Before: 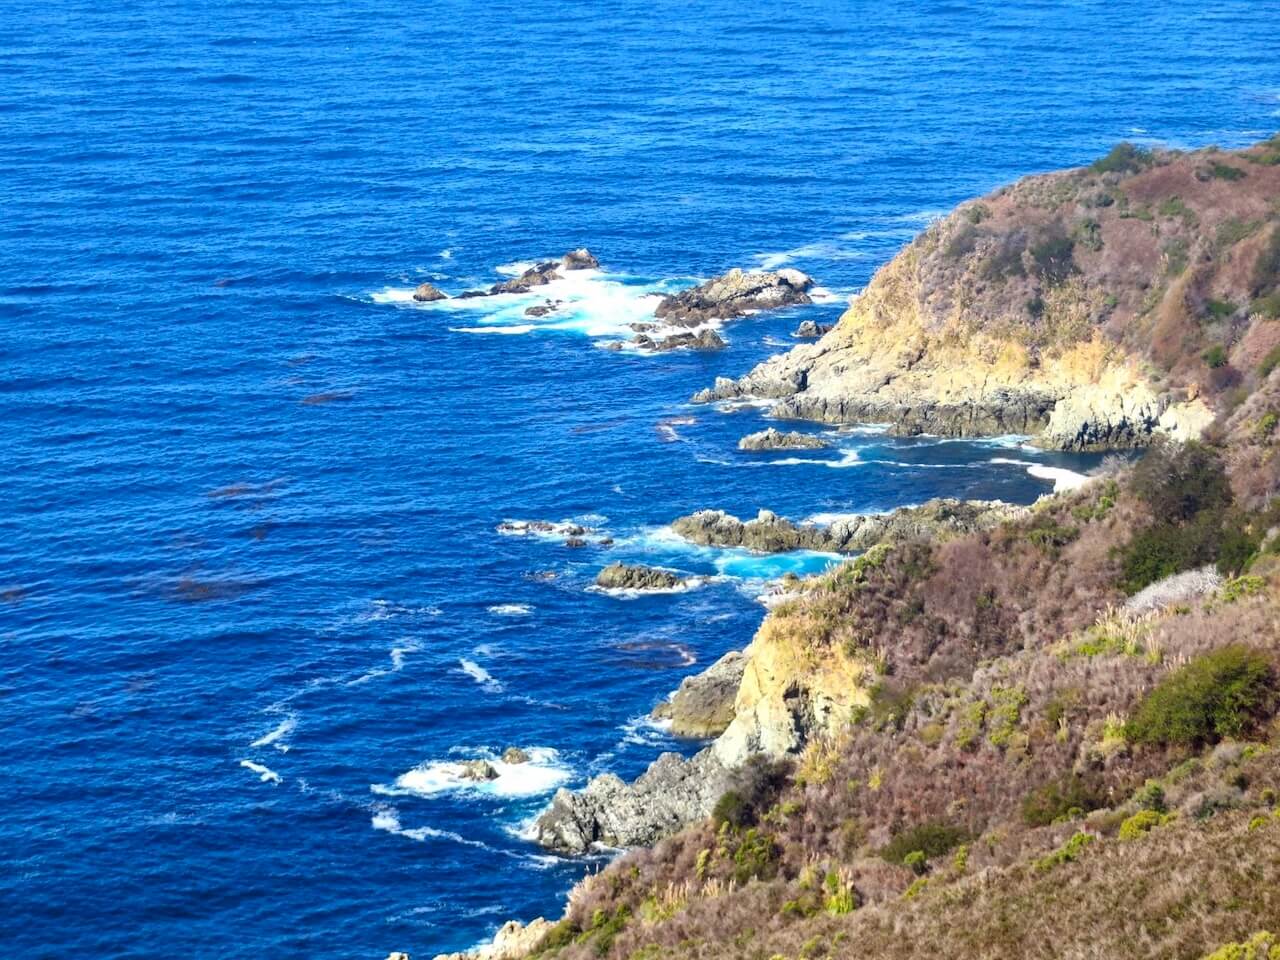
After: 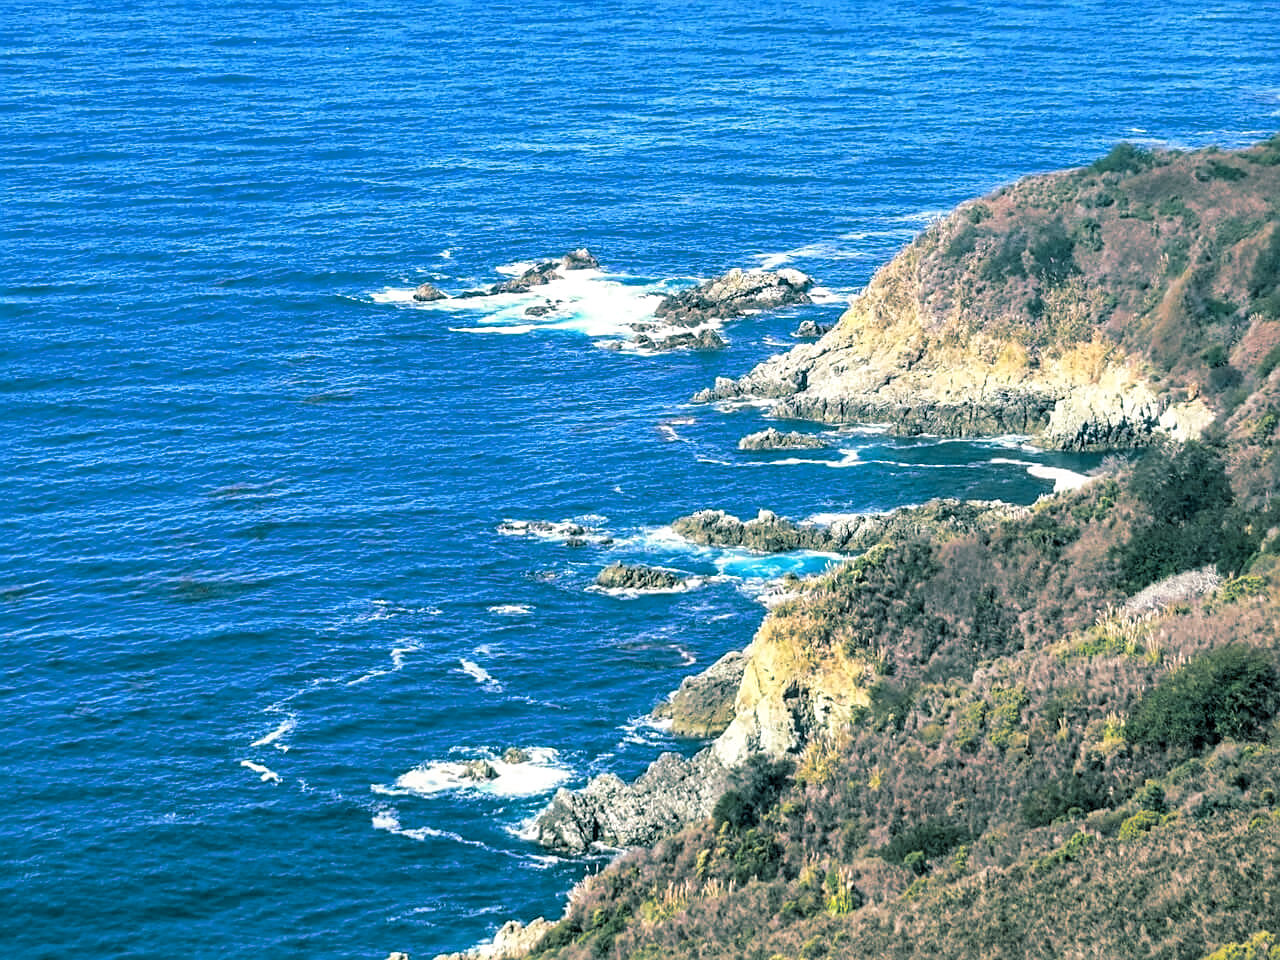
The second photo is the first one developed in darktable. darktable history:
split-toning: shadows › hue 186.43°, highlights › hue 49.29°, compress 30.29%
sharpen: on, module defaults
local contrast: on, module defaults
